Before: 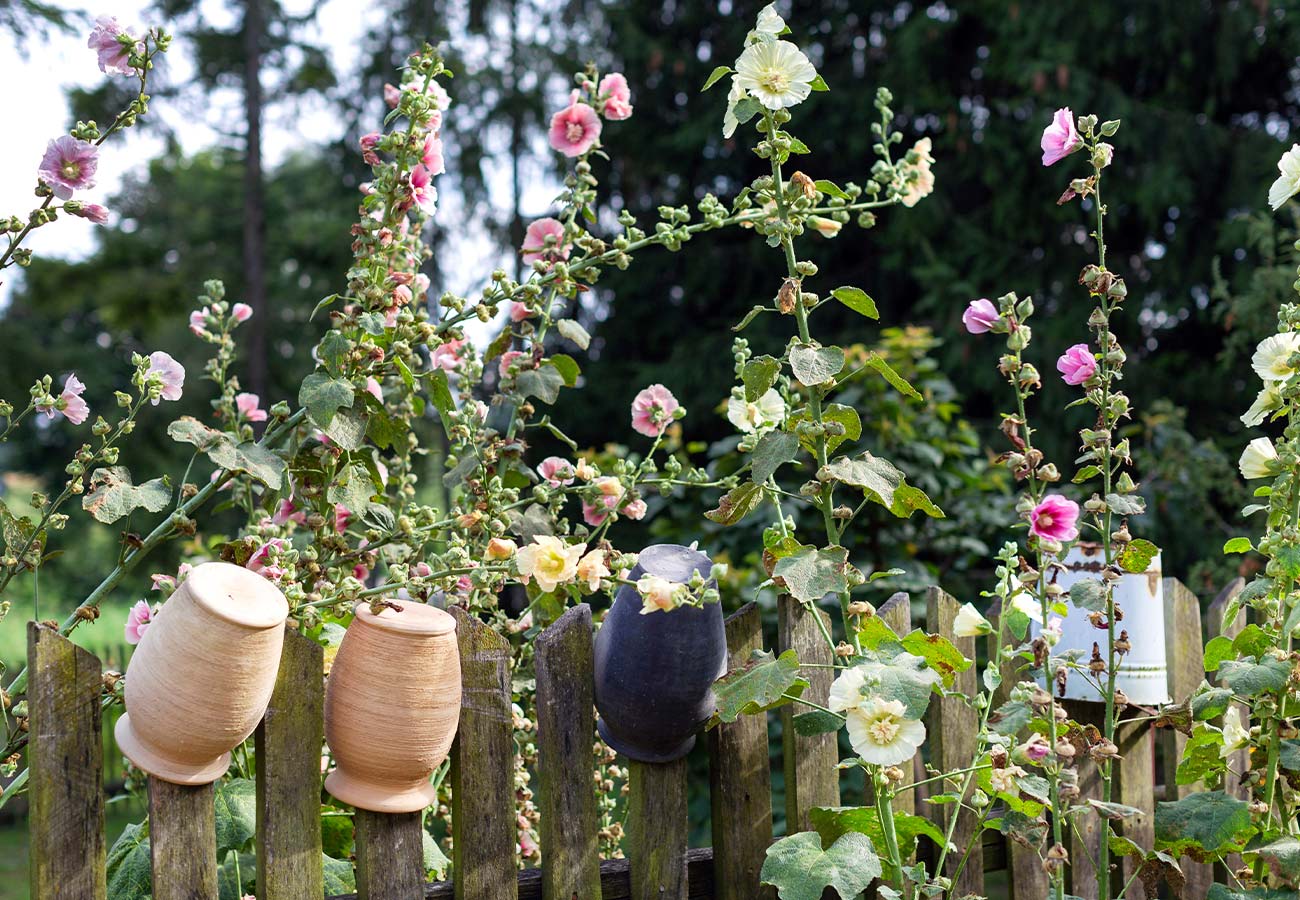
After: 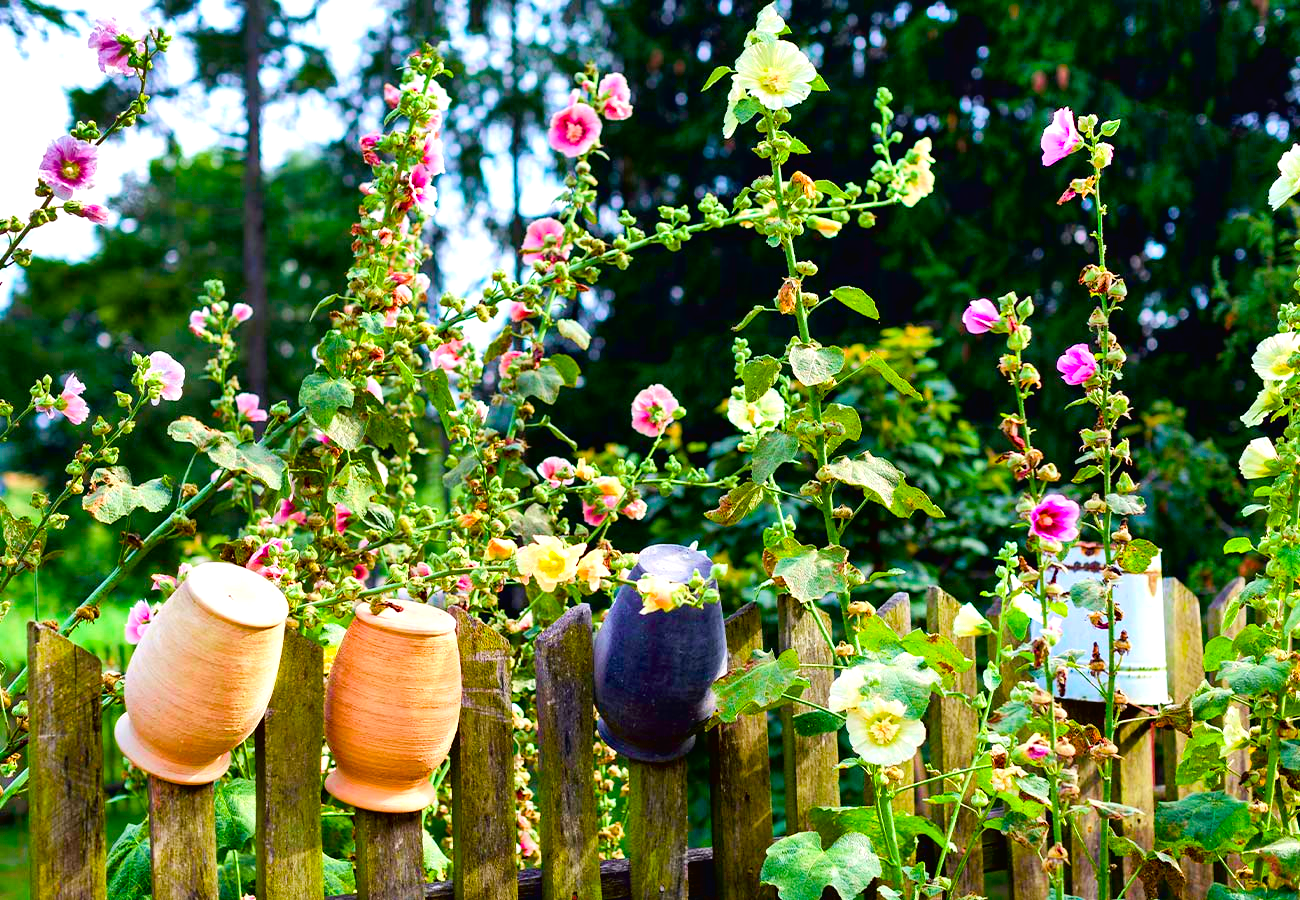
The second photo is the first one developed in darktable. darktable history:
tone curve: curves: ch0 [(0, 0.013) (0.054, 0.018) (0.205, 0.191) (0.289, 0.292) (0.39, 0.424) (0.493, 0.551) (0.666, 0.743) (0.795, 0.841) (1, 0.998)]; ch1 [(0, 0) (0.385, 0.343) (0.439, 0.415) (0.494, 0.495) (0.501, 0.501) (0.51, 0.509) (0.548, 0.554) (0.586, 0.614) (0.66, 0.706) (0.783, 0.804) (1, 1)]; ch2 [(0, 0) (0.304, 0.31) (0.403, 0.399) (0.441, 0.428) (0.47, 0.469) (0.498, 0.496) (0.524, 0.538) (0.566, 0.579) (0.633, 0.665) (0.7, 0.711) (1, 1)], color space Lab, independent channels, preserve colors none
color balance rgb: linear chroma grading › shadows 10%, linear chroma grading › highlights 10%, linear chroma grading › global chroma 15%, linear chroma grading › mid-tones 15%, perceptual saturation grading › global saturation 40%, perceptual saturation grading › highlights -25%, perceptual saturation grading › mid-tones 35%, perceptual saturation grading › shadows 35%, perceptual brilliance grading › global brilliance 11.29%, global vibrance 11.29%
shadows and highlights: soften with gaussian
